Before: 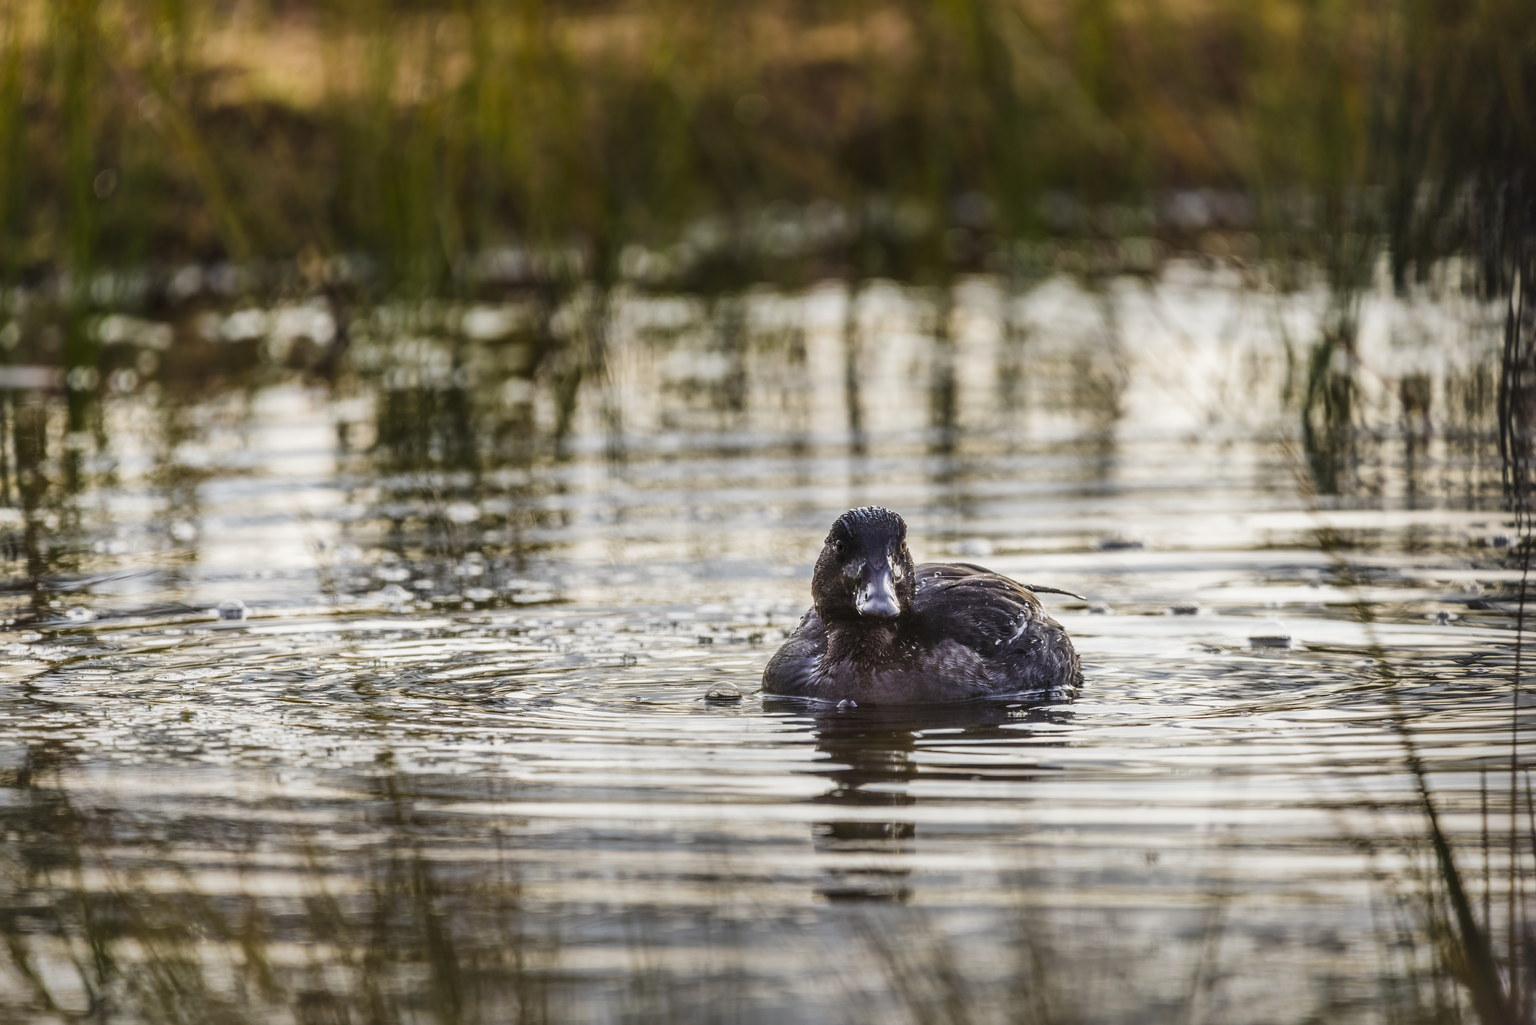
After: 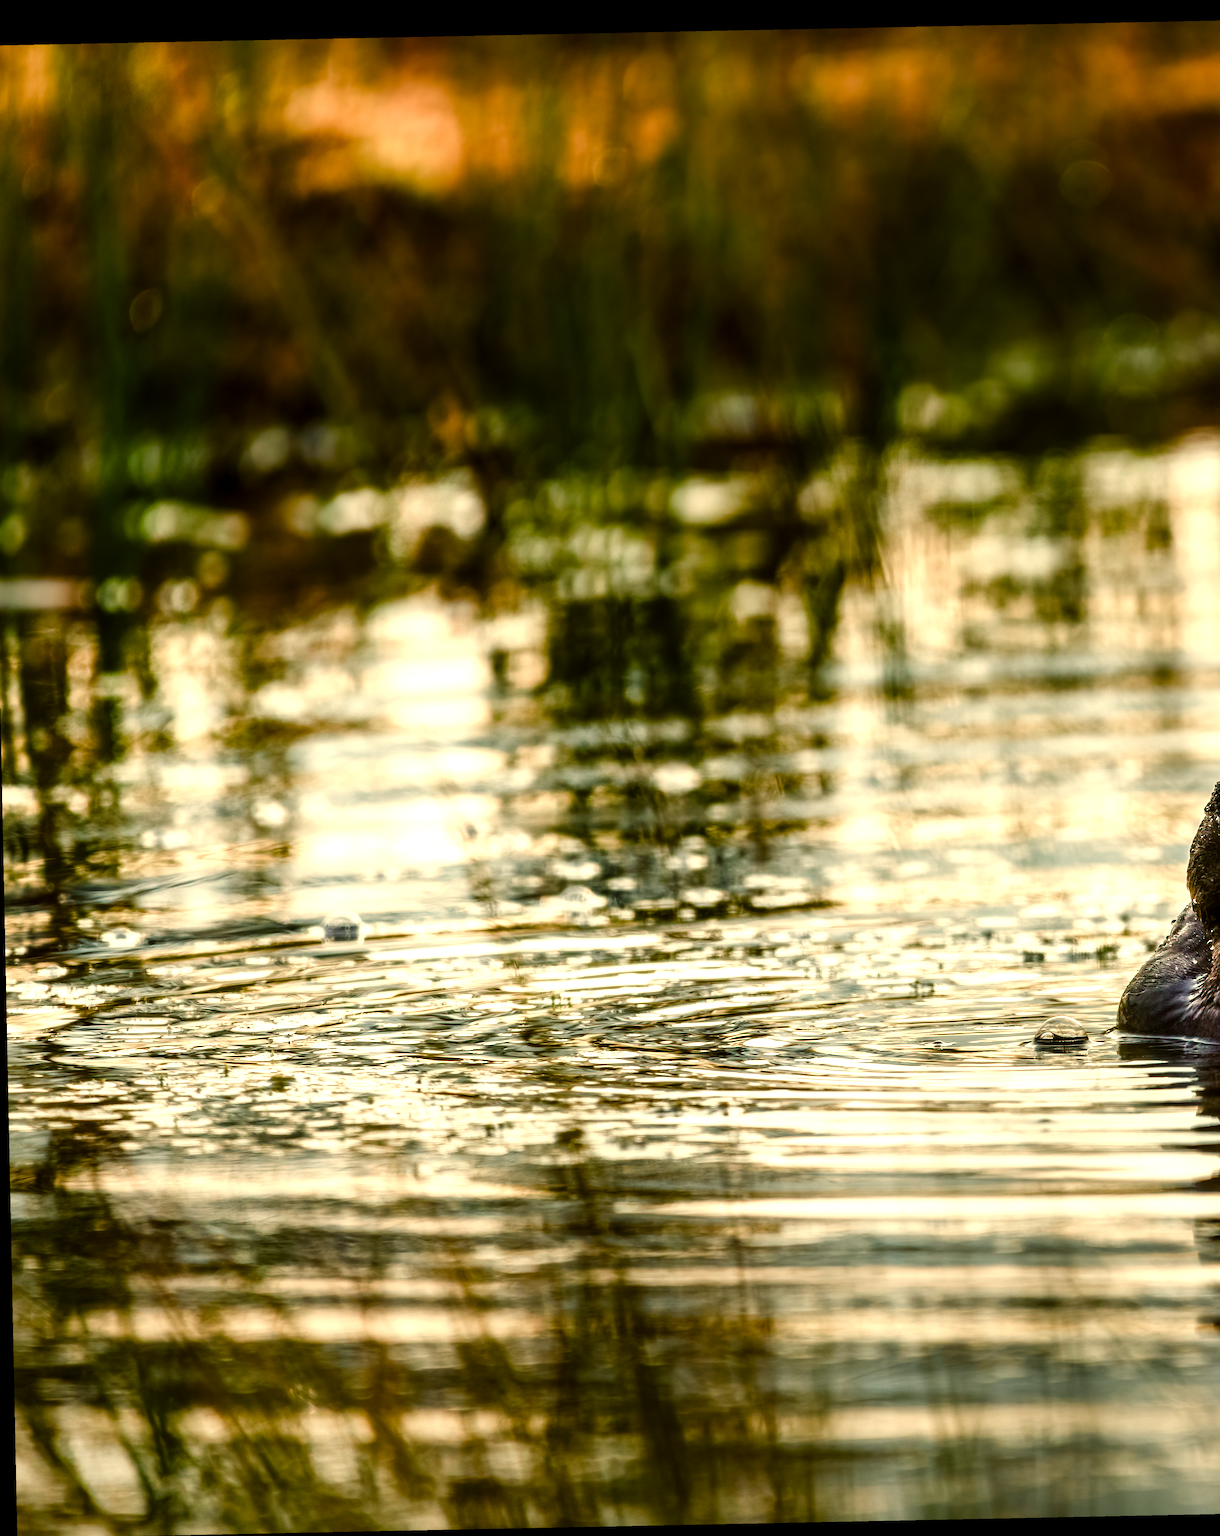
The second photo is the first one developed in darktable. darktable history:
crop: left 0.587%, right 45.588%, bottom 0.086%
color balance rgb: perceptual saturation grading › global saturation 20%, perceptual saturation grading › highlights -50%, perceptual saturation grading › shadows 30%, perceptual brilliance grading › global brilliance 10%, perceptual brilliance grading › shadows 15%
color balance: mode lift, gamma, gain (sRGB), lift [1.014, 0.966, 0.918, 0.87], gamma [0.86, 0.734, 0.918, 0.976], gain [1.063, 1.13, 1.063, 0.86]
rotate and perspective: rotation -1.17°, automatic cropping off
